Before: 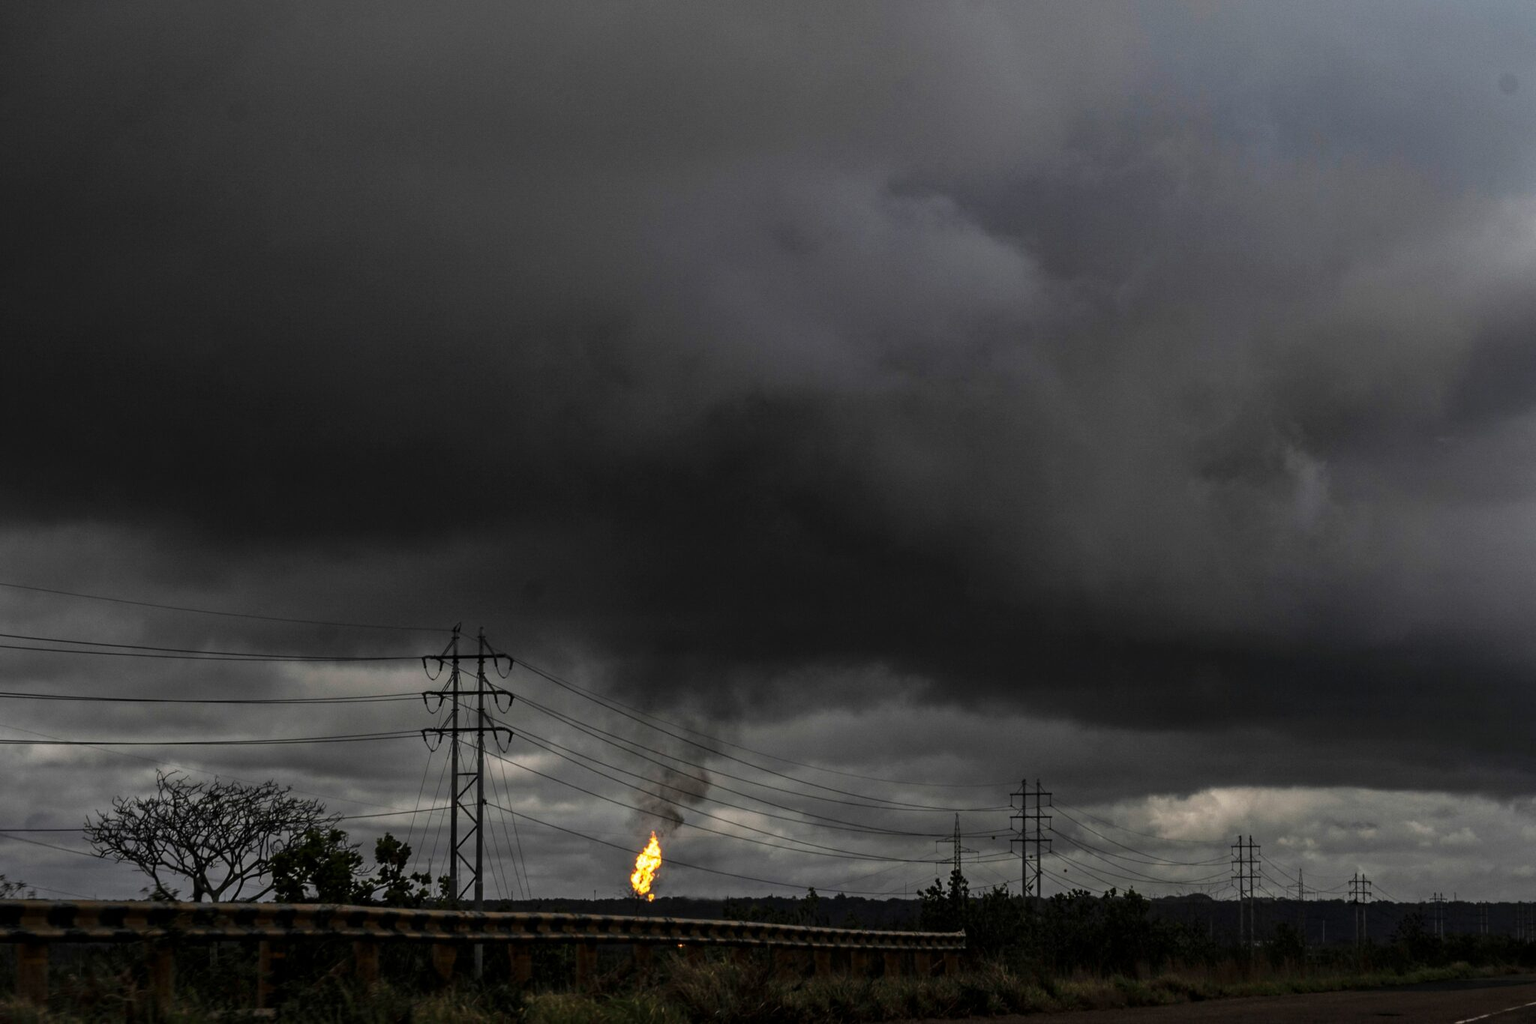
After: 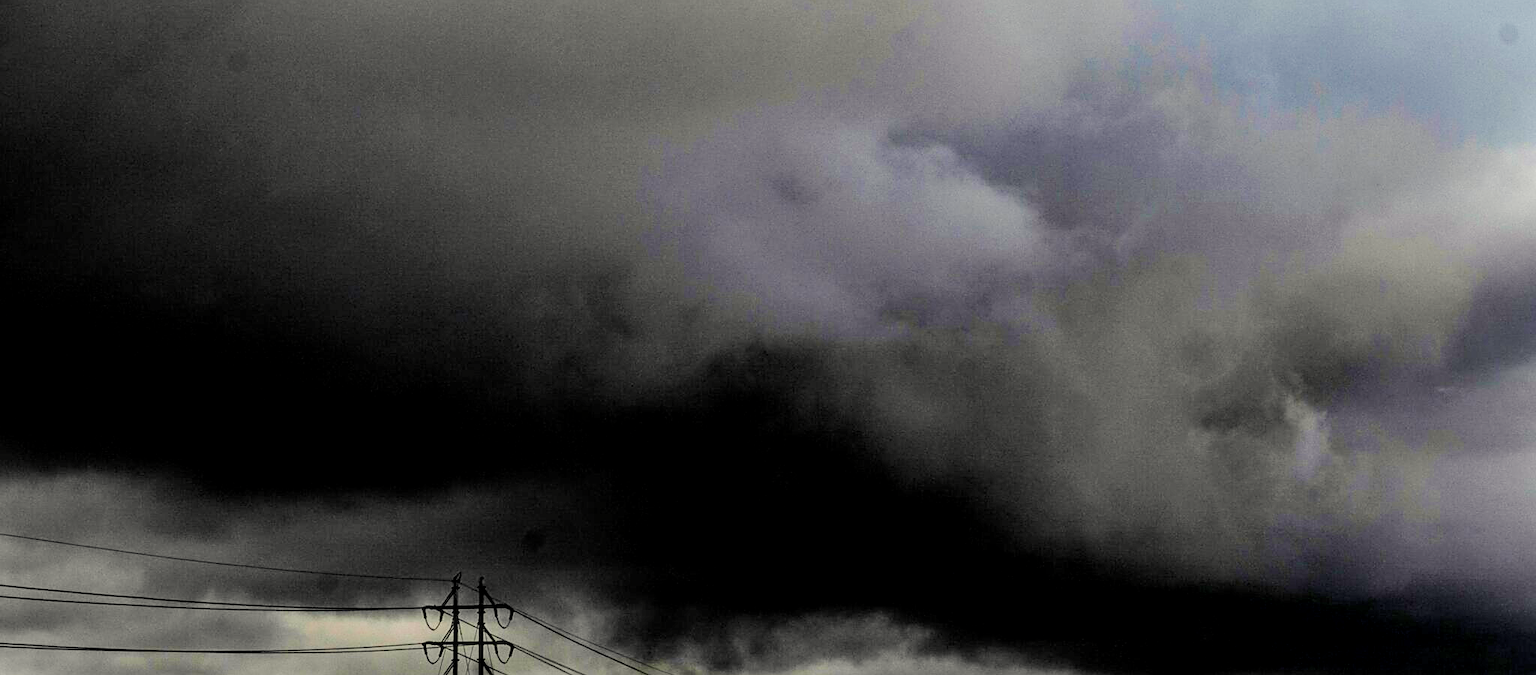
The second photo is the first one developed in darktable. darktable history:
exposure: exposure 1.148 EV, compensate highlight preservation false
velvia: strength 45.43%
shadows and highlights: shadows 13.44, white point adjustment 1.19, highlights -0.597, soften with gaussian
filmic rgb: black relative exposure -6.08 EV, white relative exposure 6.95 EV, hardness 2.27
color balance rgb: highlights gain › luminance 6.353%, highlights gain › chroma 2.515%, highlights gain › hue 89.55°, global offset › luminance -1.416%, perceptual saturation grading › global saturation 20%, perceptual saturation grading › highlights -25.216%, perceptual saturation grading › shadows 24.958%, perceptual brilliance grading › highlights 13.237%, perceptual brilliance grading › mid-tones 7.829%, perceptual brilliance grading › shadows -16.749%, global vibrance 20%
crop and rotate: top 4.912%, bottom 29.079%
local contrast: on, module defaults
sharpen: on, module defaults
